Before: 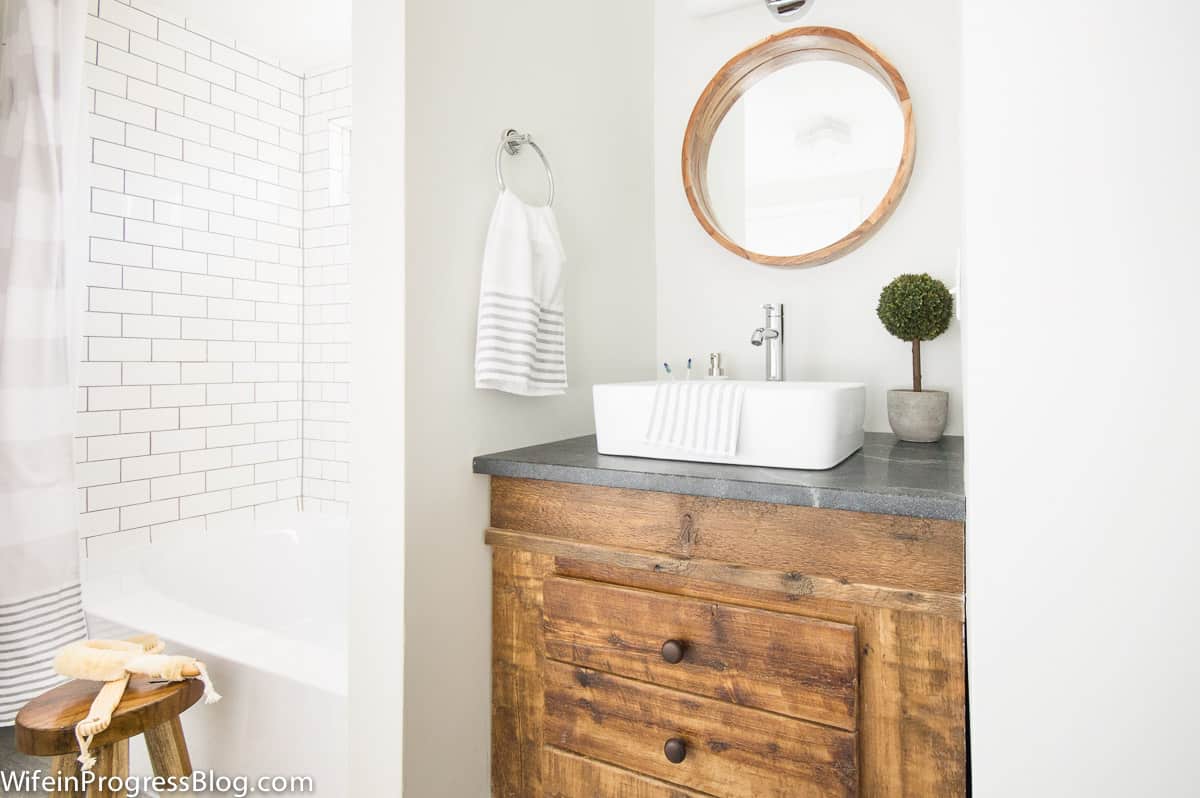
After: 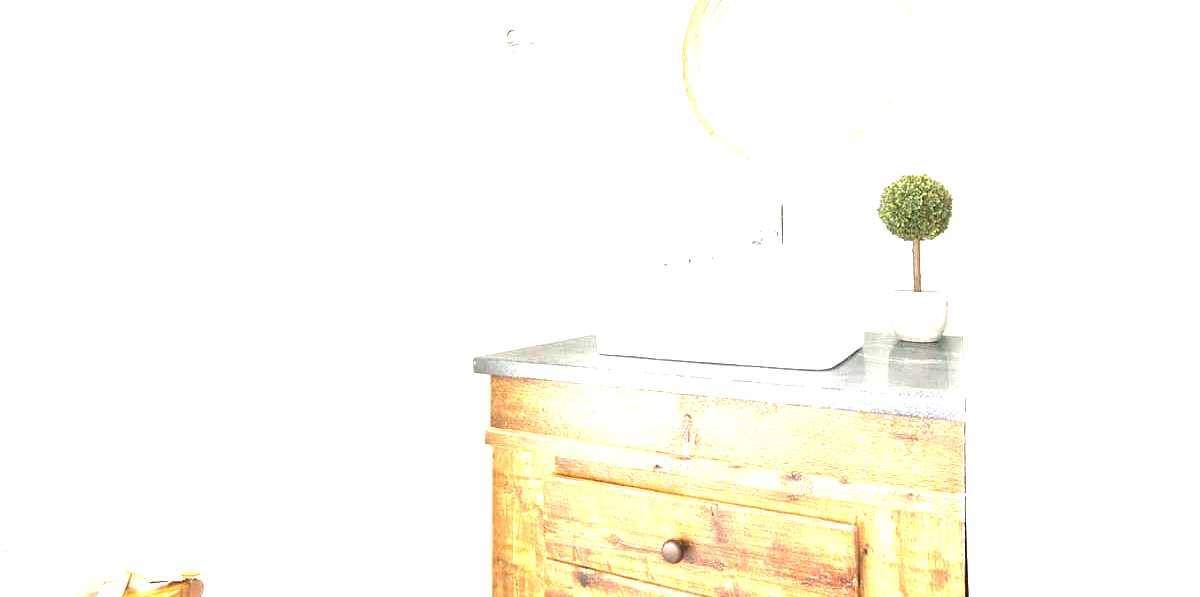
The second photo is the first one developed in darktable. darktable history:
crop and rotate: top 12.625%, bottom 12.448%
exposure: black level correction 0, exposure 2.108 EV, compensate highlight preservation false
tone equalizer: edges refinement/feathering 500, mask exposure compensation -1.57 EV, preserve details no
